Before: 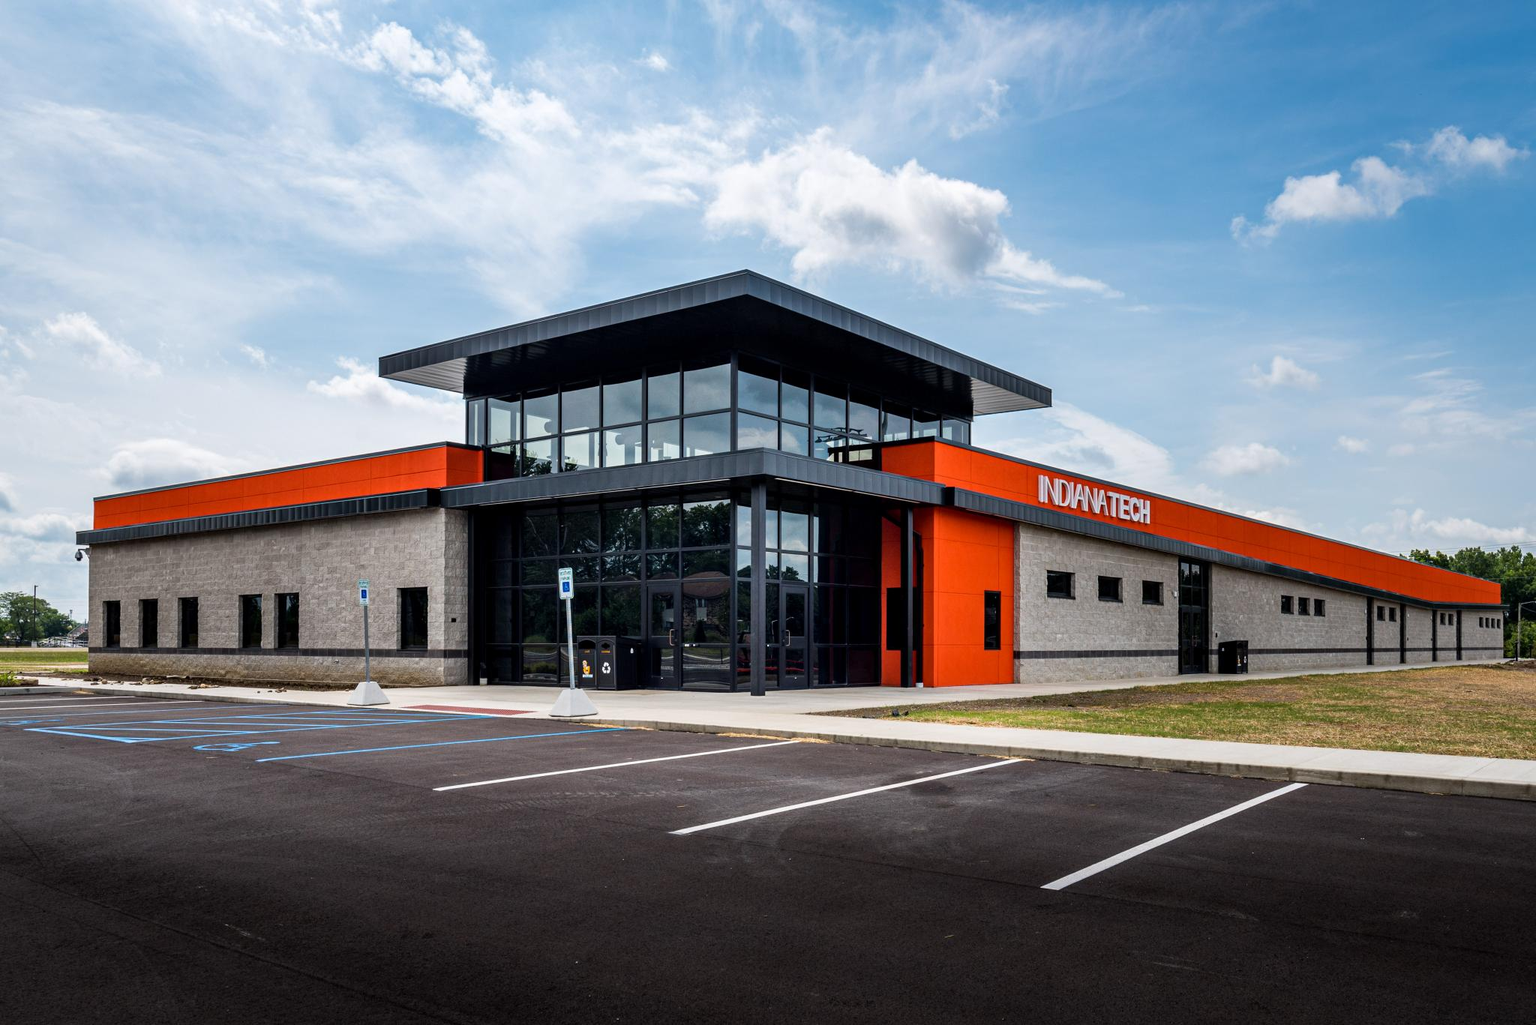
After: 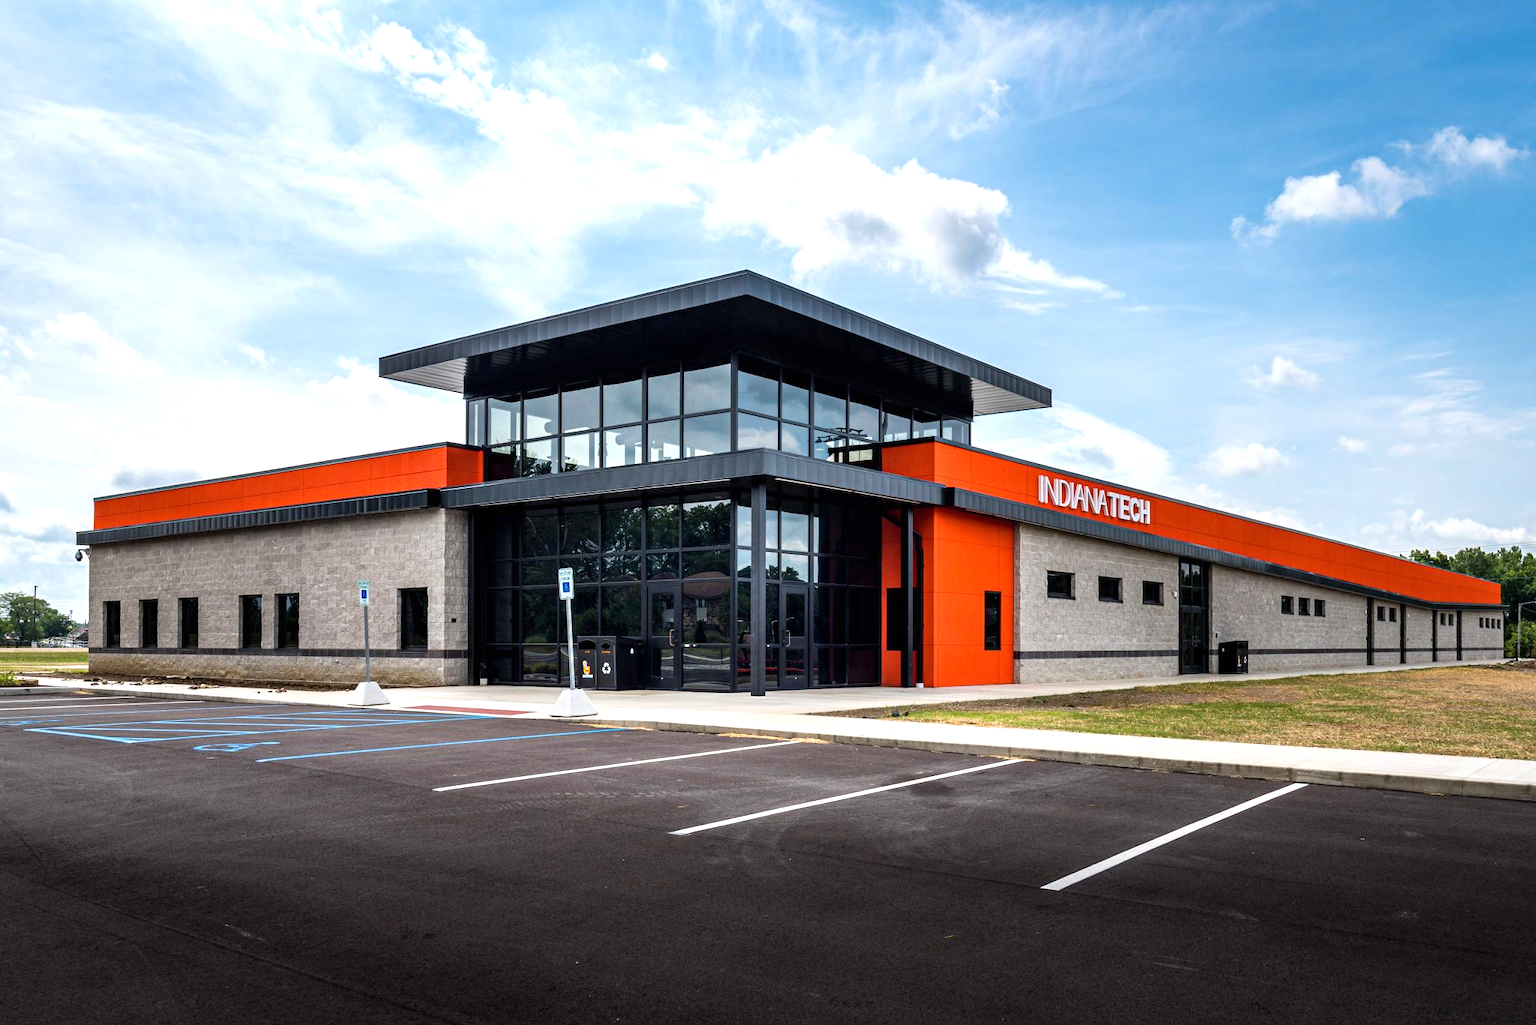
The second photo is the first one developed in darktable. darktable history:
exposure: black level correction 0, exposure 0.5 EV, compensate exposure bias true, compensate highlight preservation false
tone equalizer: edges refinement/feathering 500, mask exposure compensation -1.57 EV, preserve details no
